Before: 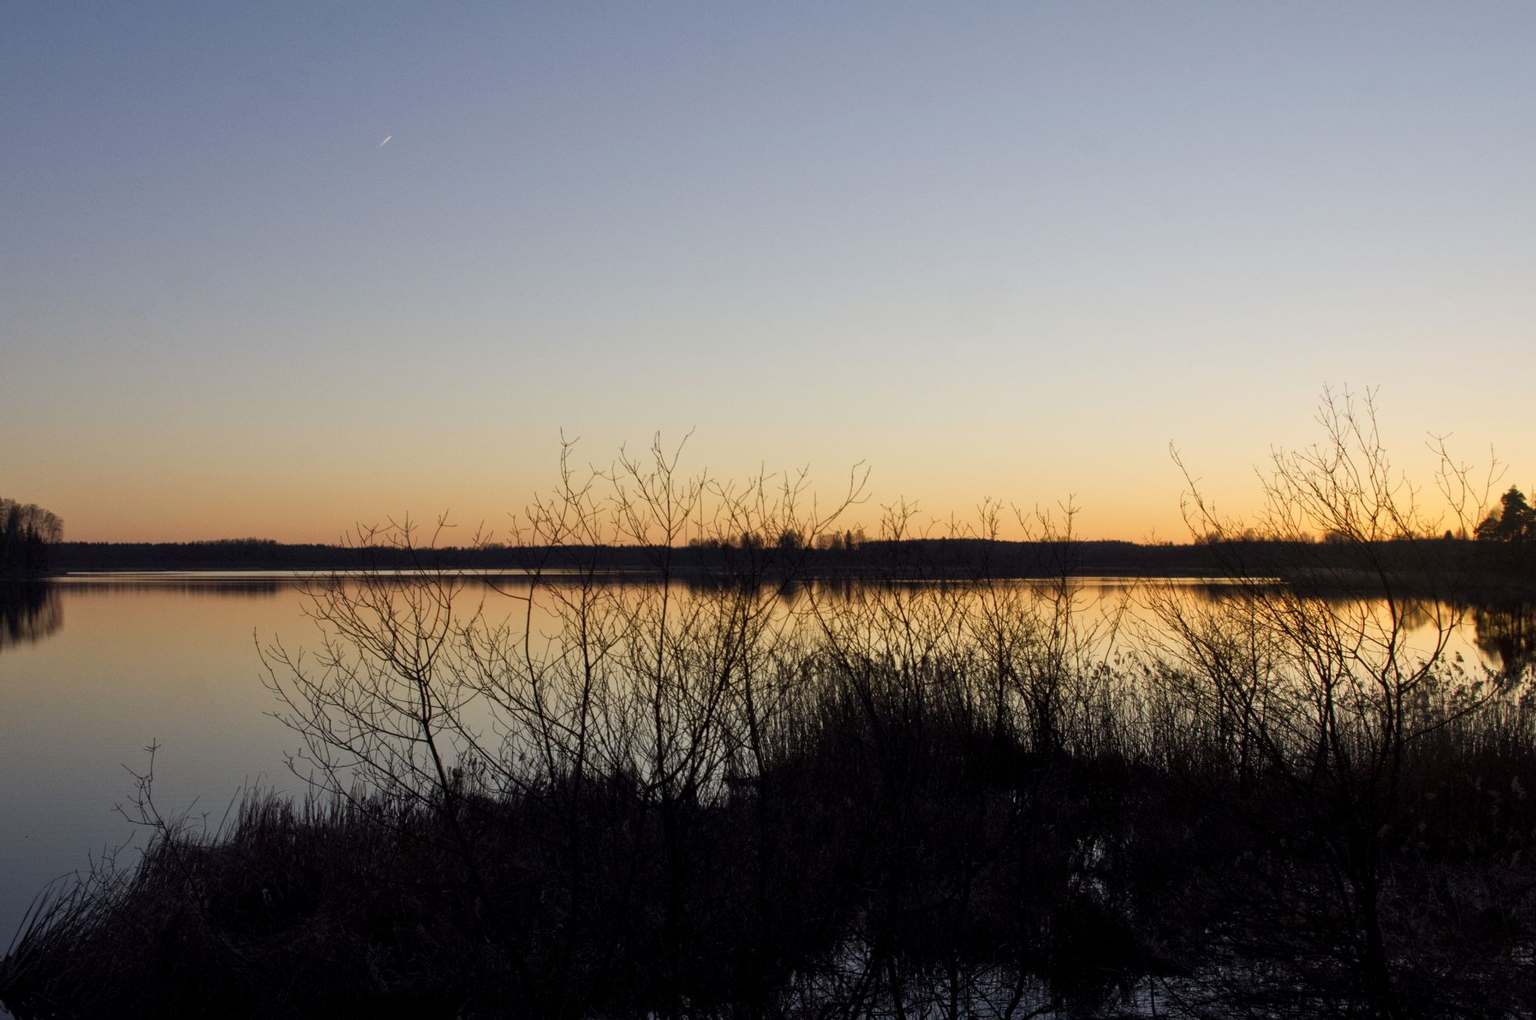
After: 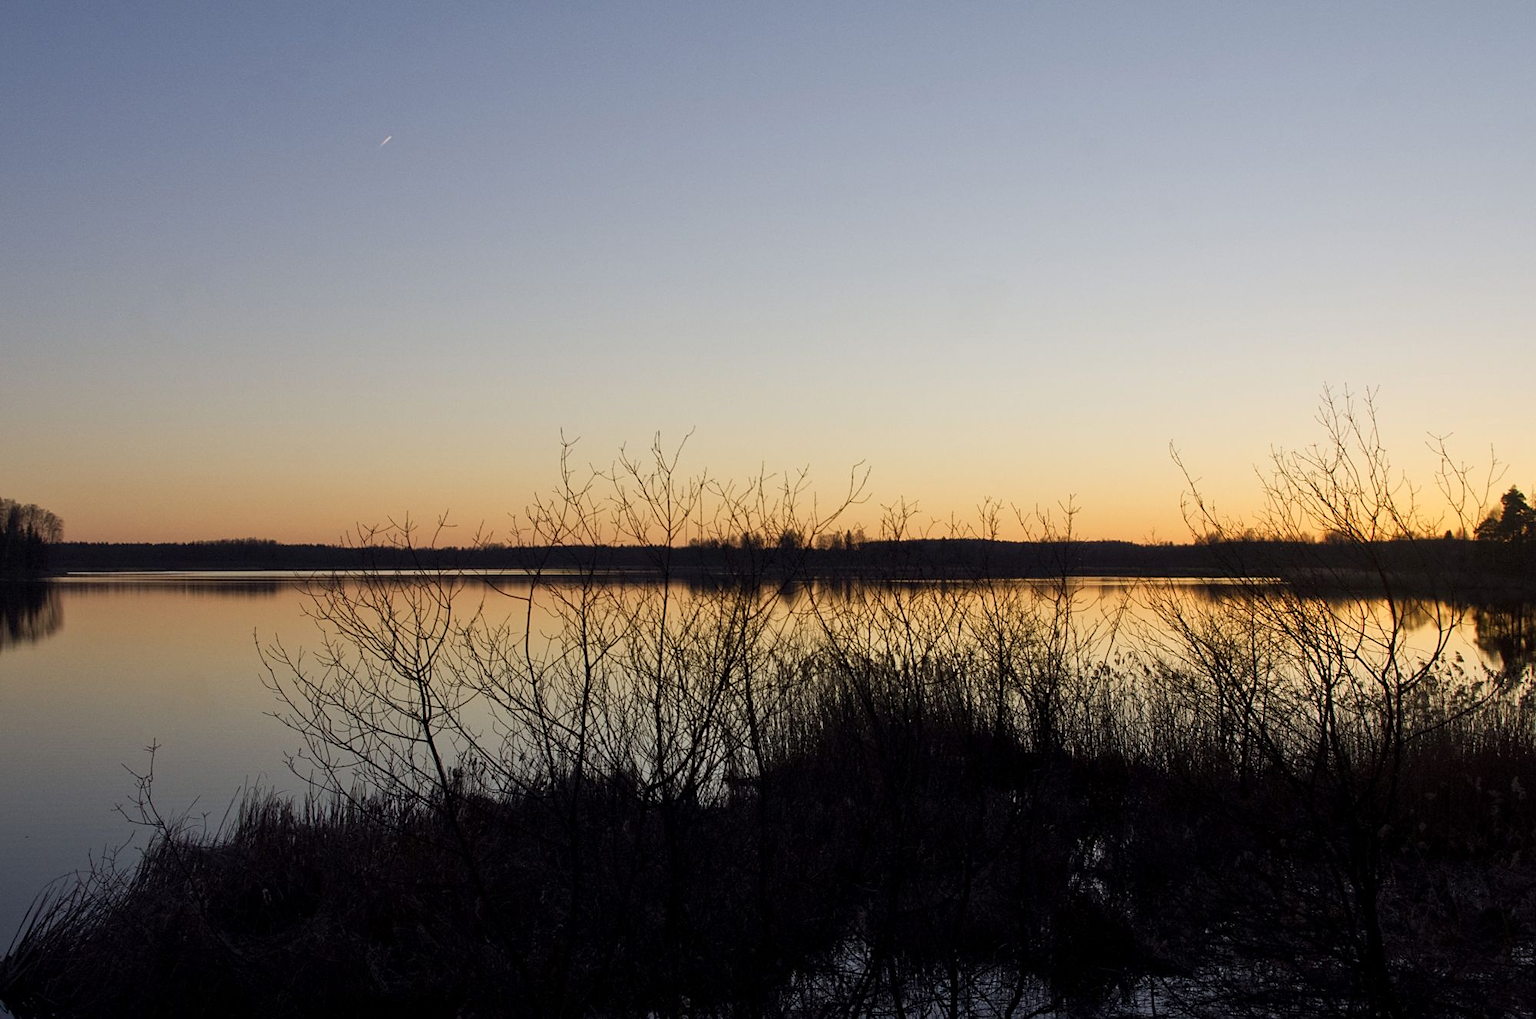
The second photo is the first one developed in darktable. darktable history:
sharpen: radius 1.842, amount 0.398, threshold 1.191
